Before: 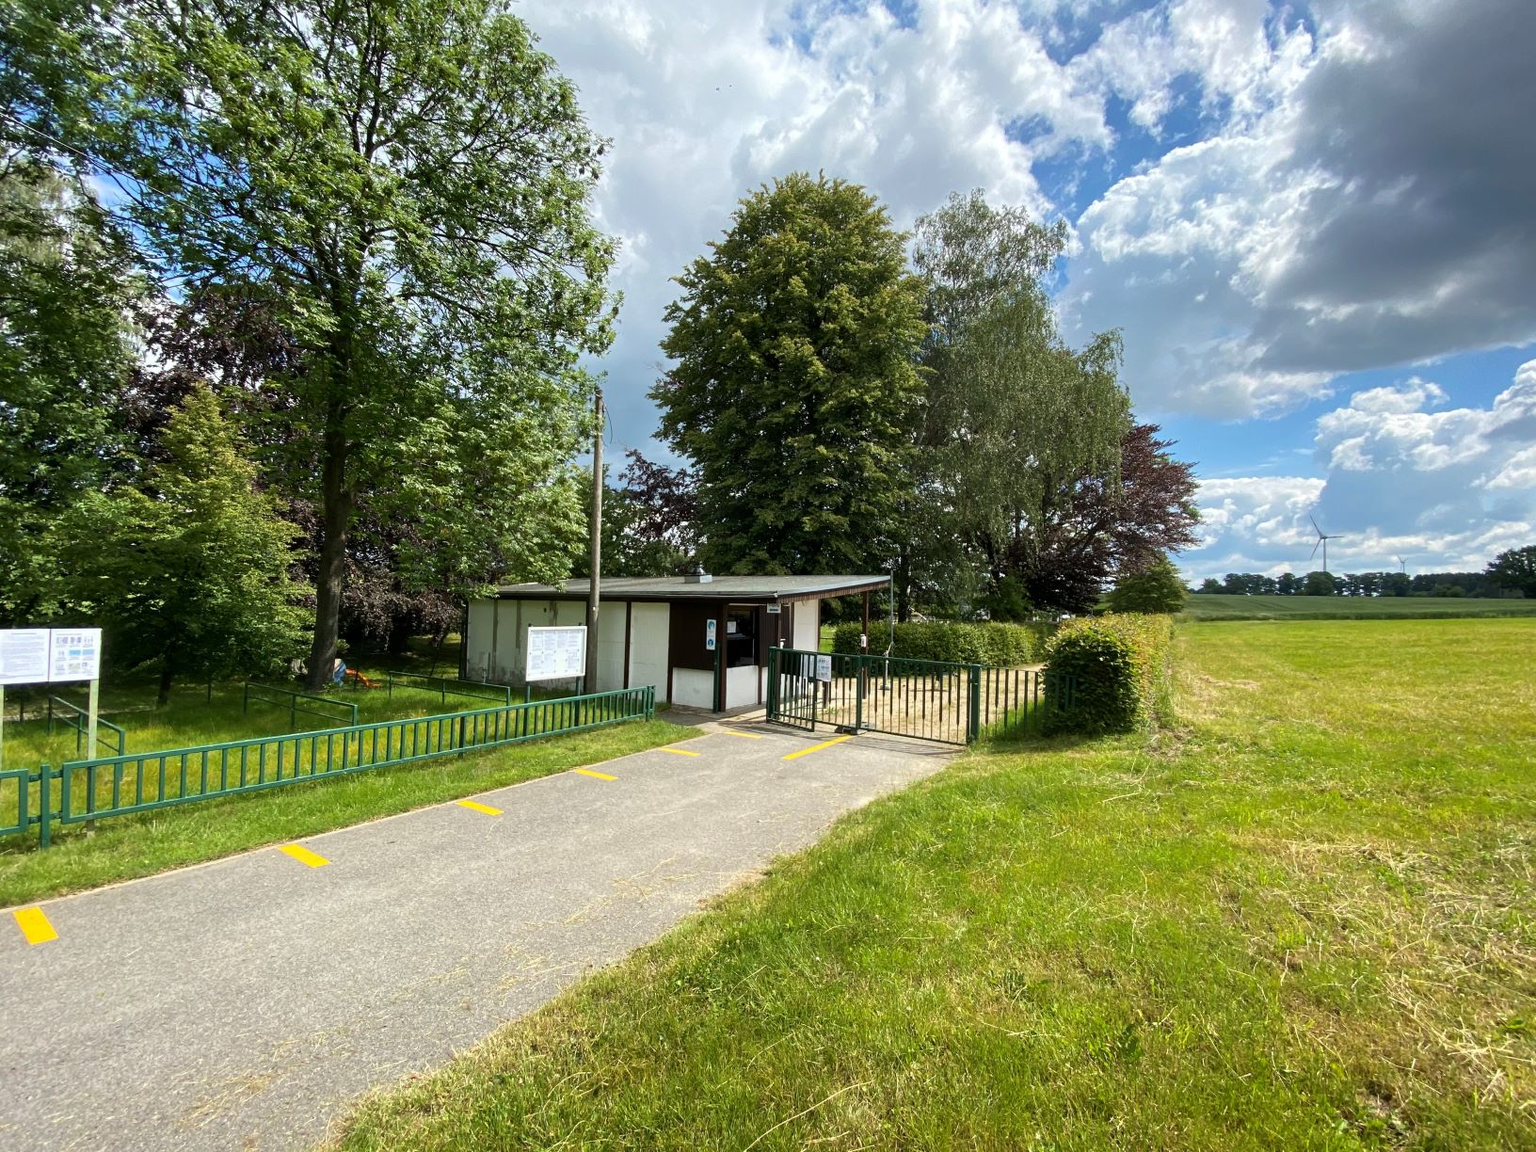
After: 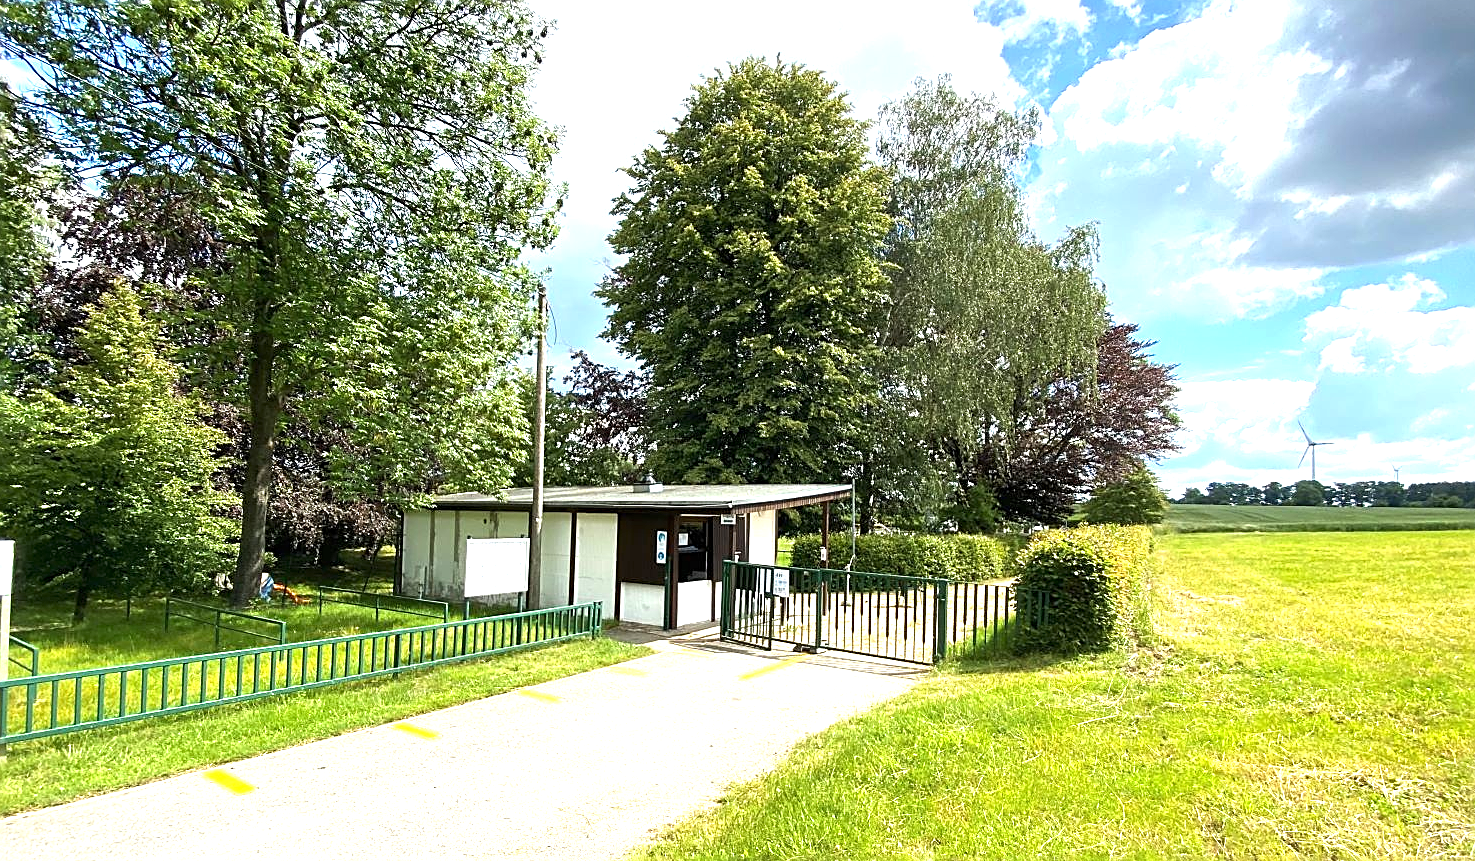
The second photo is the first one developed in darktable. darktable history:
crop: left 5.763%, top 10.394%, right 3.797%, bottom 19.19%
sharpen: amount 0.744
exposure: black level correction 0, exposure 1.199 EV, compensate highlight preservation false
